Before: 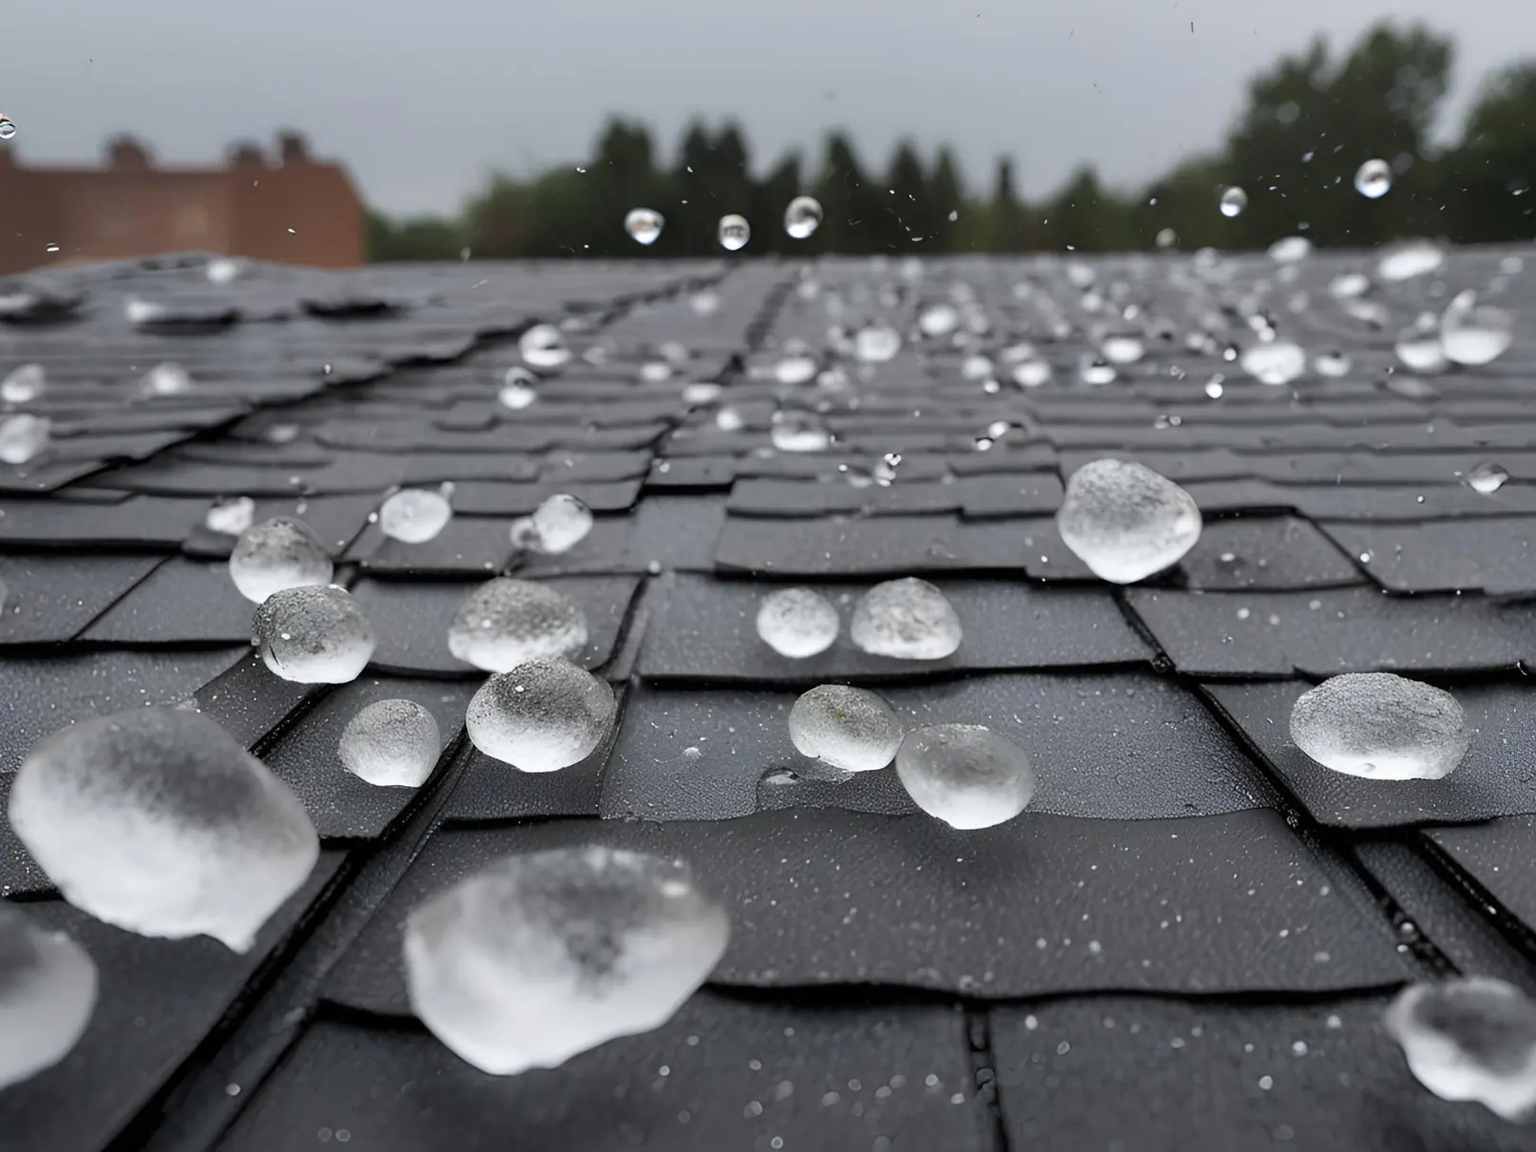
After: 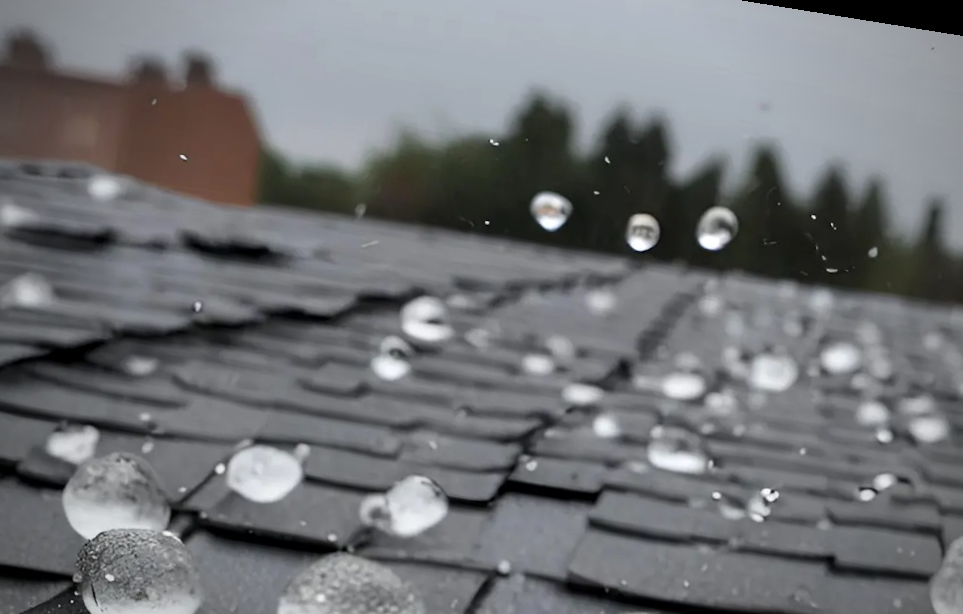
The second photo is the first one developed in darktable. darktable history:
vignetting: fall-off start 71.74%
exposure: compensate exposure bias true, compensate highlight preservation false
crop: left 15.306%, top 9.065%, right 30.789%, bottom 48.638%
rotate and perspective: rotation 9.12°, automatic cropping off
local contrast: mode bilateral grid, contrast 20, coarseness 50, detail 120%, midtone range 0.2
